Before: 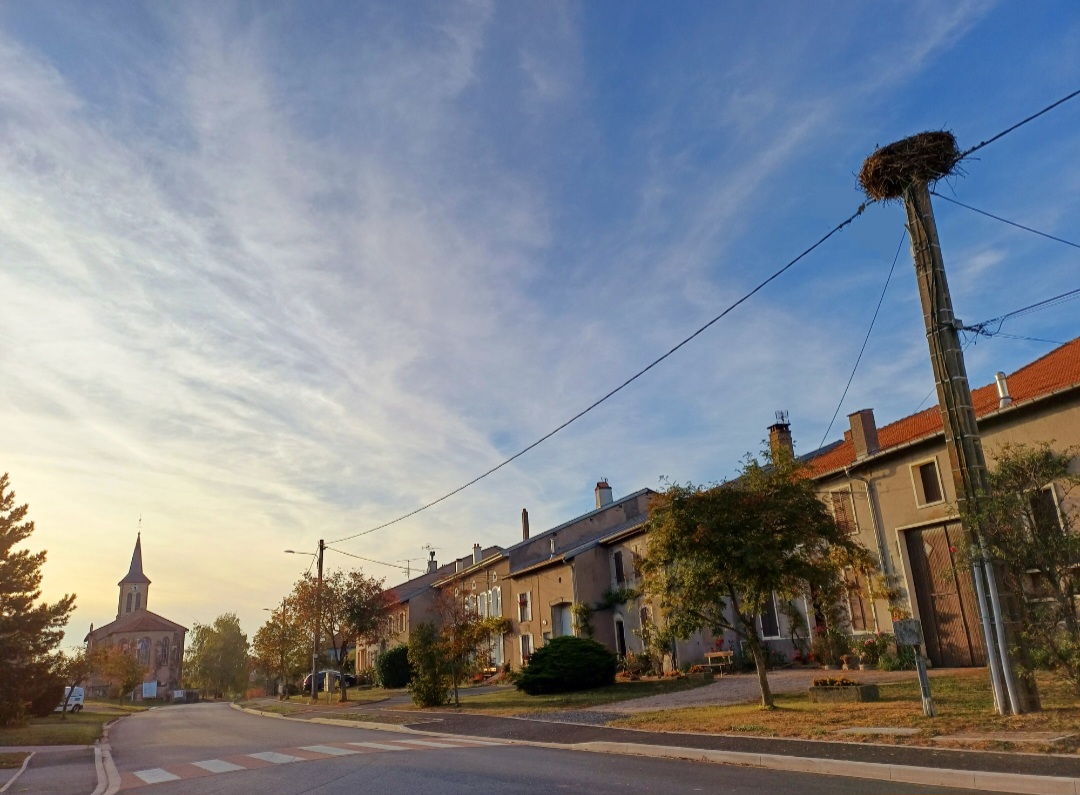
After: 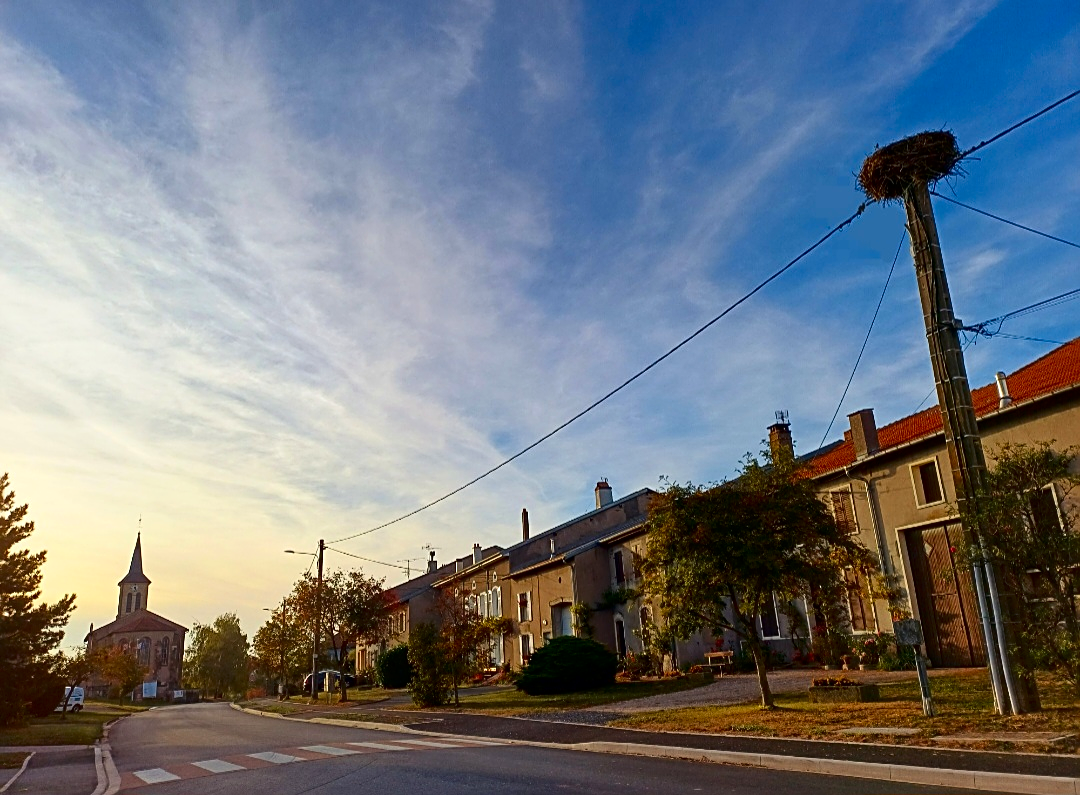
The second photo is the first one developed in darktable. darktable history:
sharpen: on, module defaults
contrast brightness saturation: contrast 0.187, brightness -0.101, saturation 0.211
